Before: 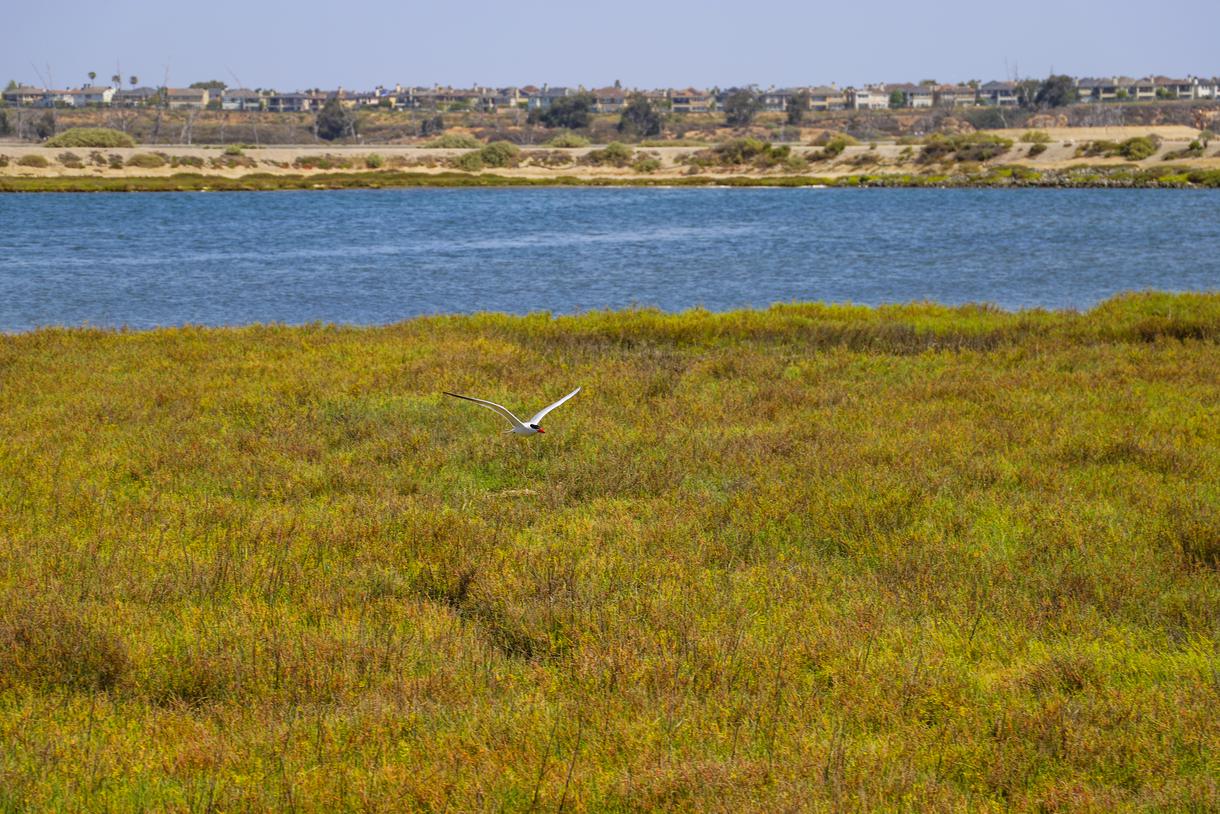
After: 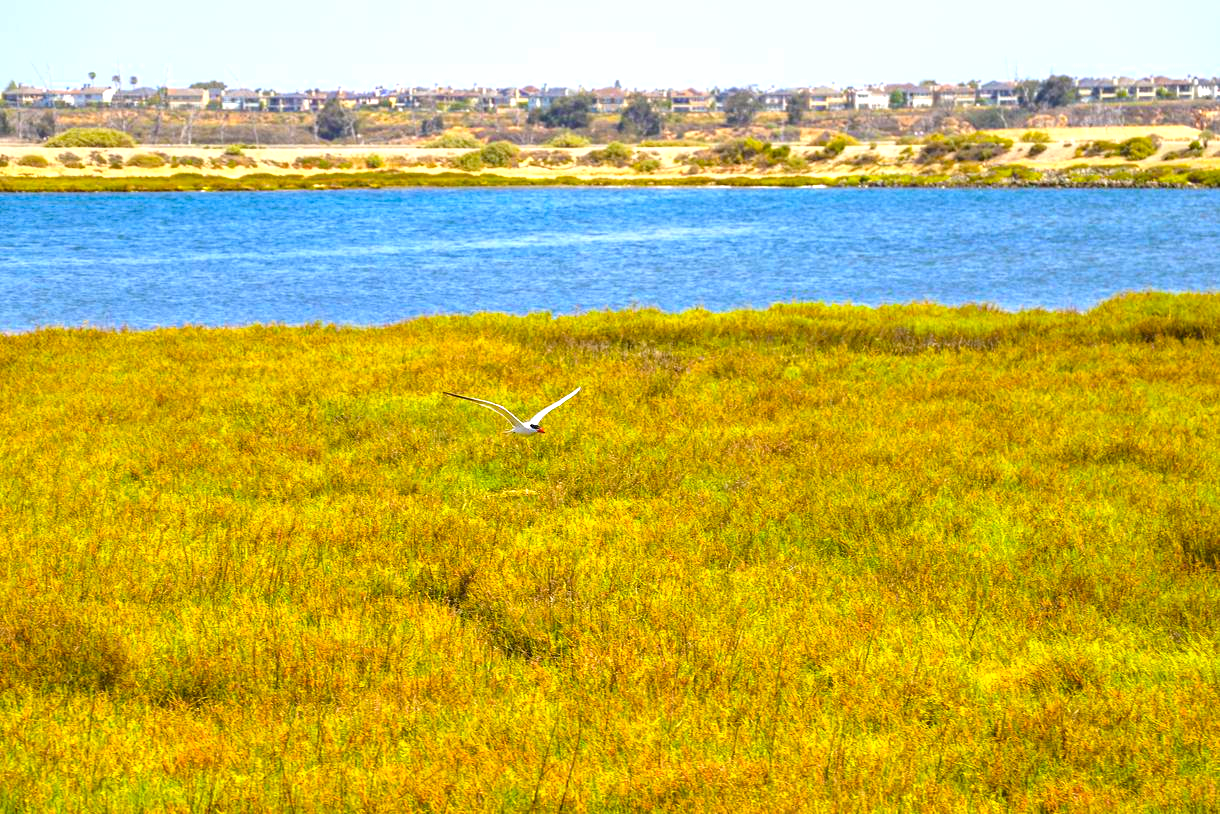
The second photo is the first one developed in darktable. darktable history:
color zones: curves: ch1 [(0, 0.469) (0.001, 0.469) (0.12, 0.446) (0.248, 0.469) (0.5, 0.5) (0.748, 0.5) (0.999, 0.469) (1, 0.469)]
exposure: exposure 1.223 EV, compensate highlight preservation false
color balance rgb: linear chroma grading › global chroma 15%, perceptual saturation grading › global saturation 30%
